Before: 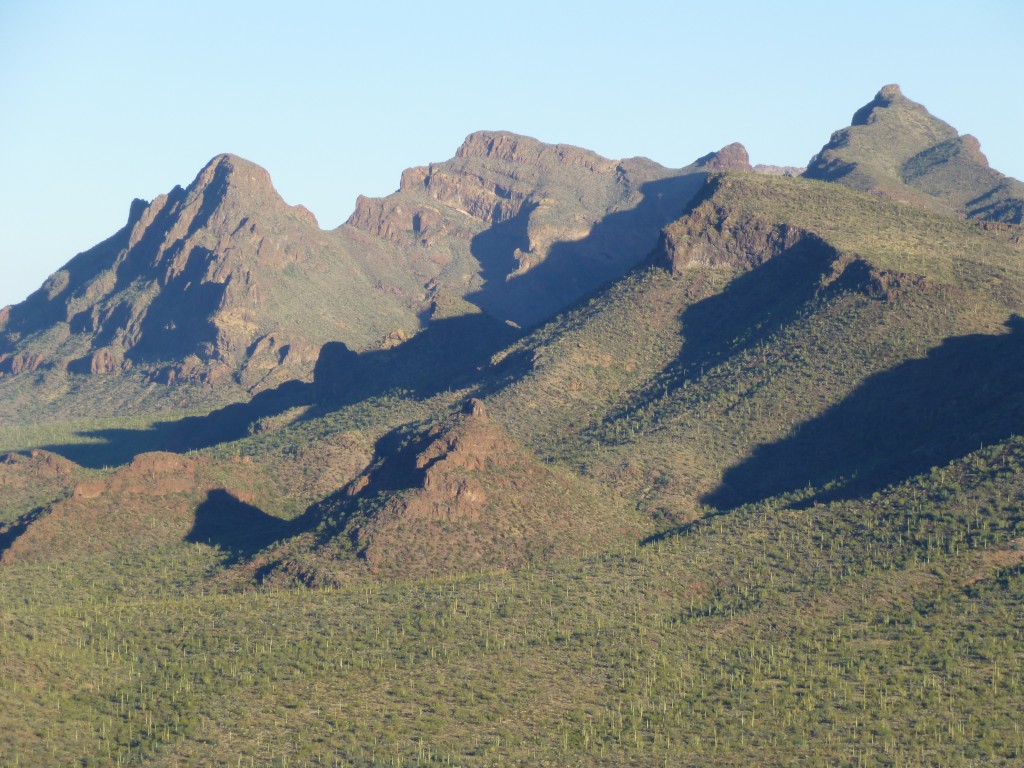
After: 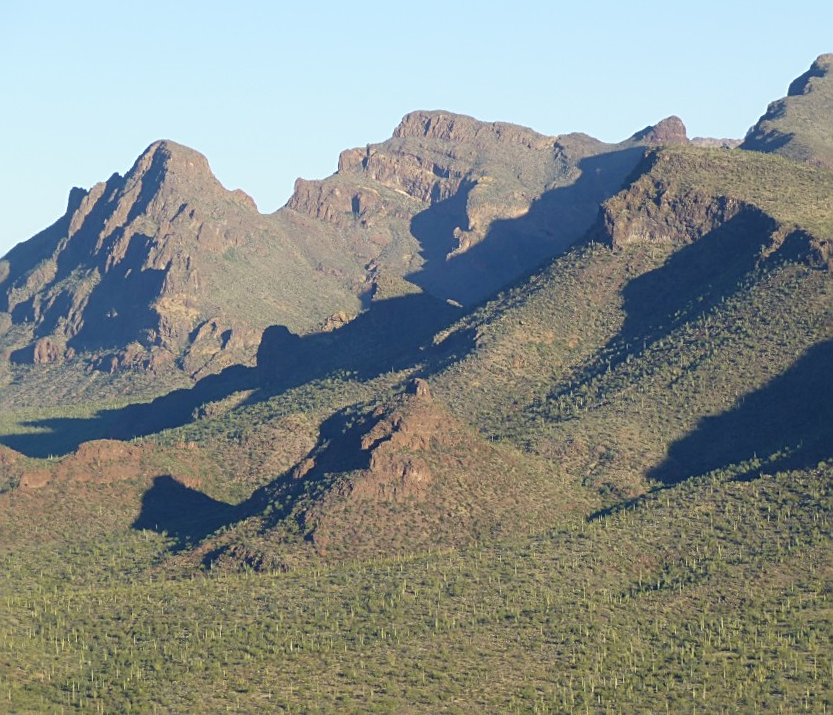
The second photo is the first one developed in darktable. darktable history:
crop and rotate: angle 1.46°, left 4.103%, top 1.151%, right 11.777%, bottom 2.544%
sharpen: on, module defaults
